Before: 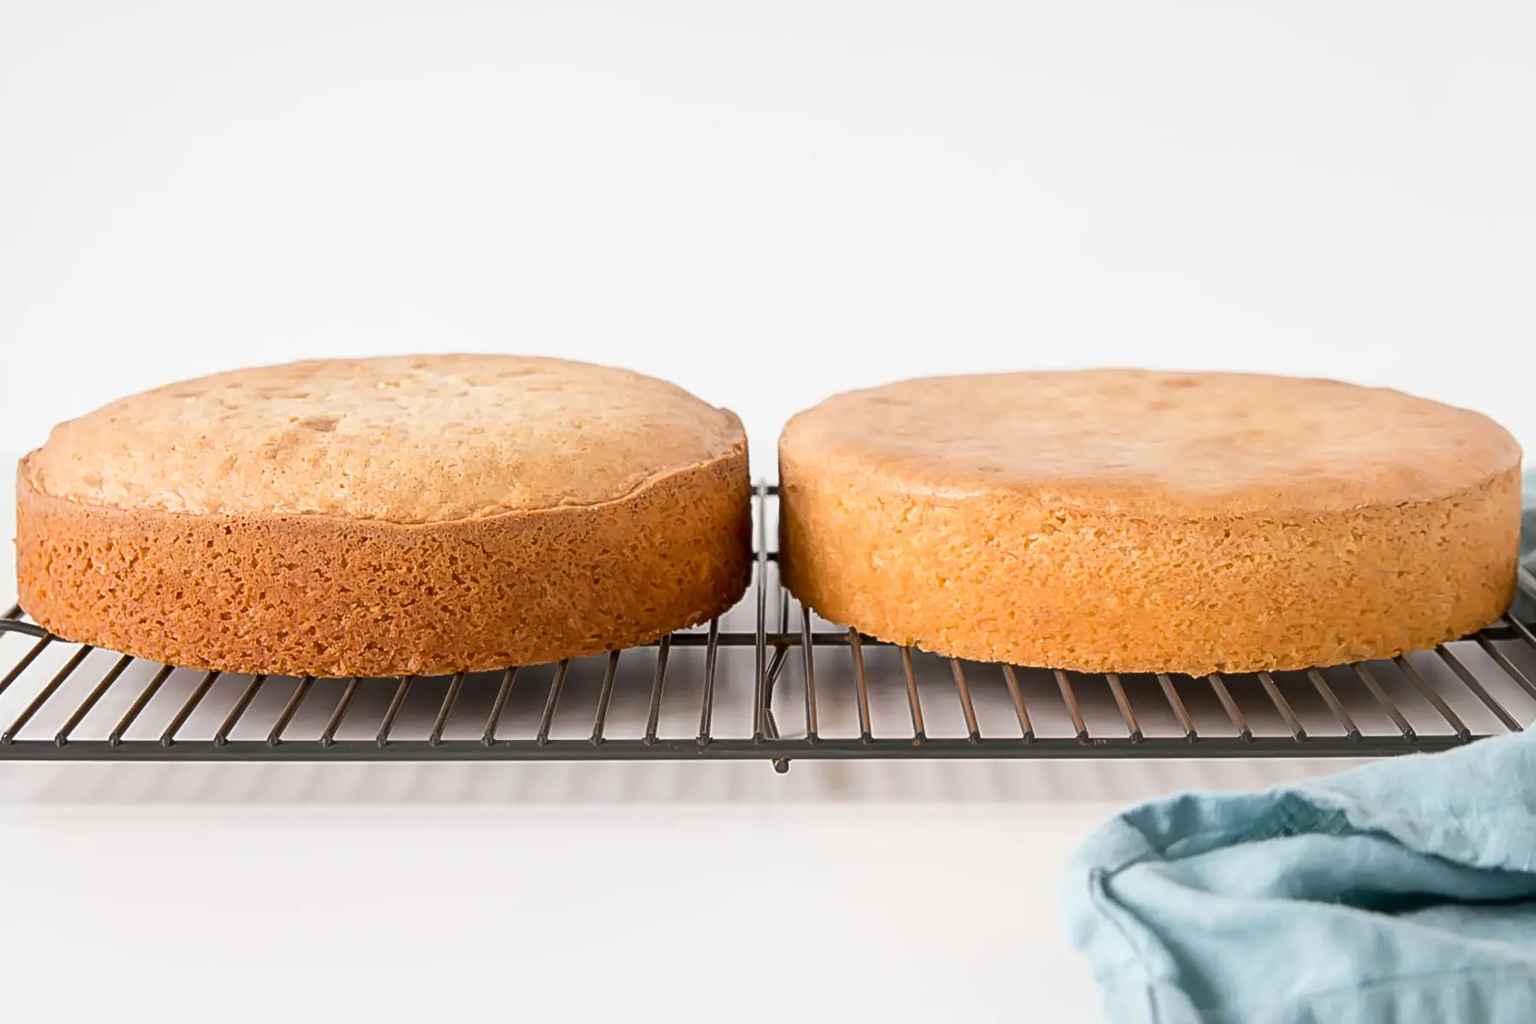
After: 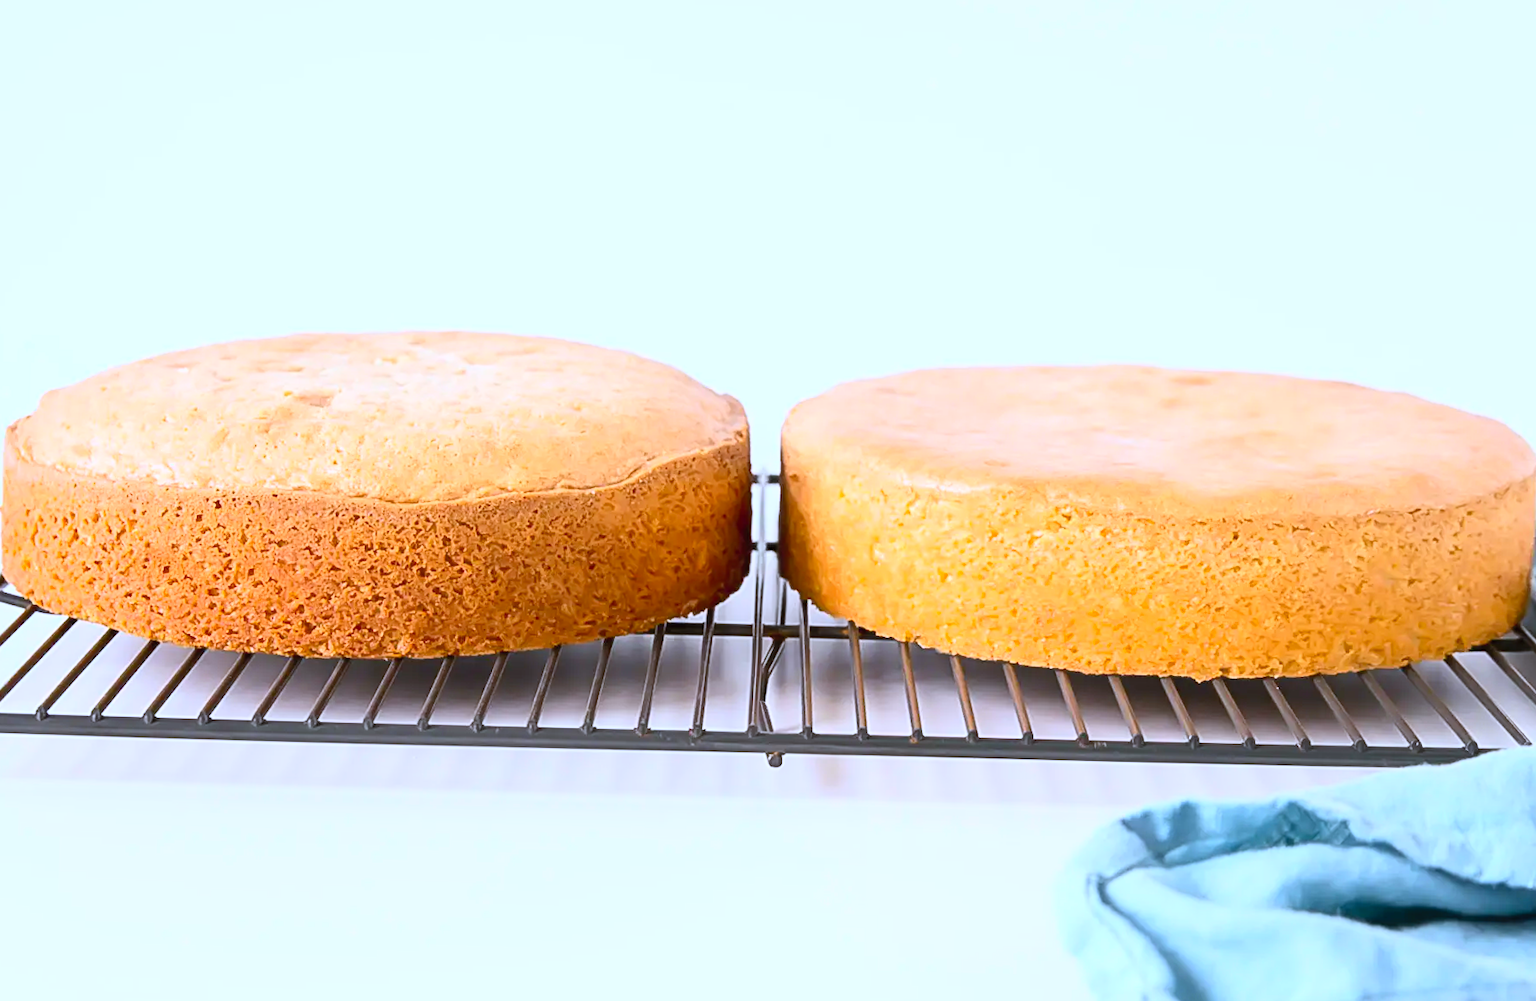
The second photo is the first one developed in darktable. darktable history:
white balance: red 0.948, green 1.02, blue 1.176
rotate and perspective: rotation 1.57°, crop left 0.018, crop right 0.982, crop top 0.039, crop bottom 0.961
contrast brightness saturation: contrast 0.24, brightness 0.26, saturation 0.39
